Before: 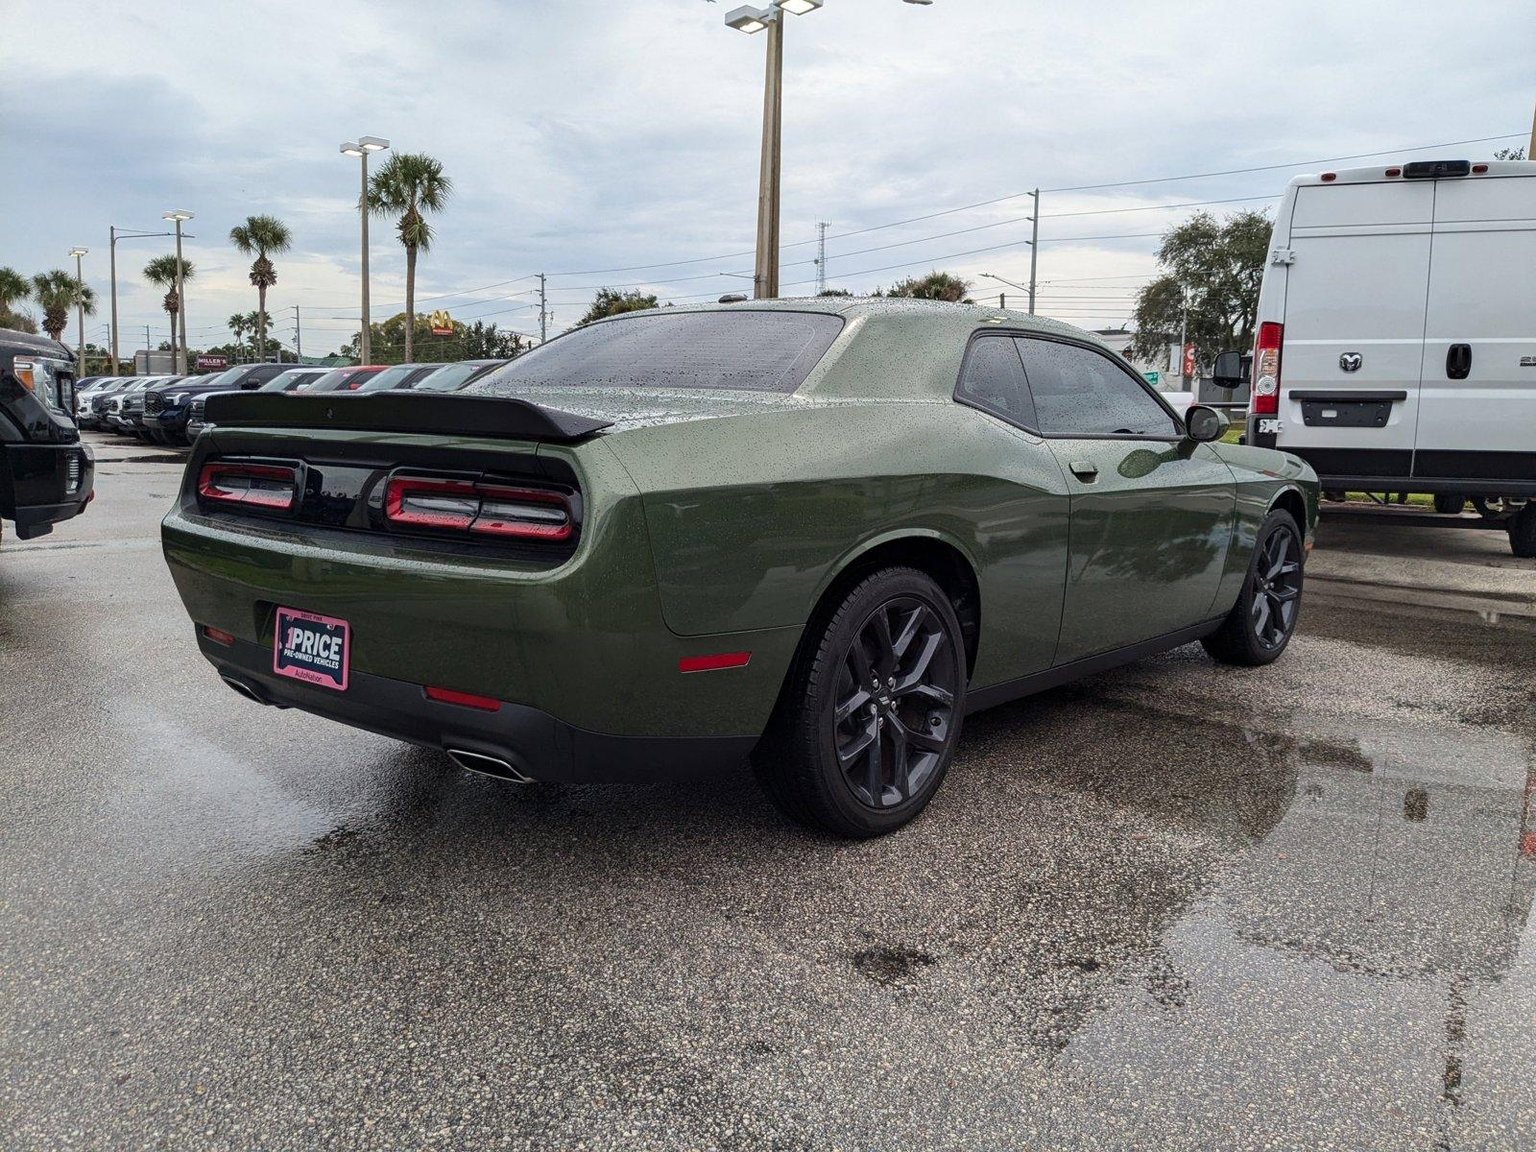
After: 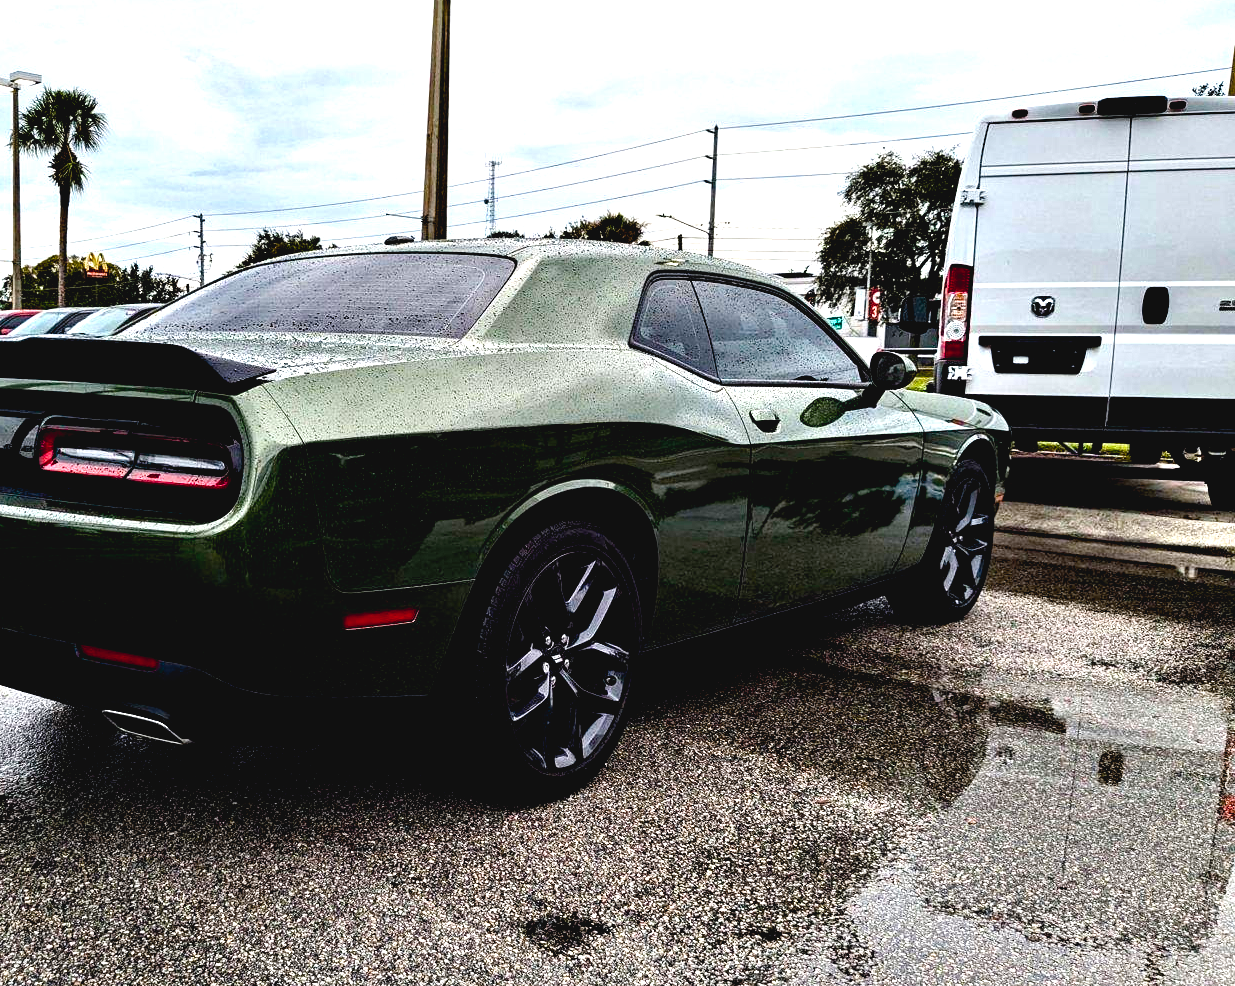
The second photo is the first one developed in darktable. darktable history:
exposure: black level correction 0.025, exposure 0.183 EV, compensate exposure bias true, compensate highlight preservation false
crop: left 22.765%, top 5.924%, bottom 11.874%
haze removal: compatibility mode true
tone equalizer: -8 EV -0.72 EV, -7 EV -0.692 EV, -6 EV -0.576 EV, -5 EV -0.365 EV, -3 EV 0.372 EV, -2 EV 0.6 EV, -1 EV 0.694 EV, +0 EV 0.763 EV, edges refinement/feathering 500, mask exposure compensation -1.57 EV, preserve details no
color balance rgb: shadows lift › chroma 0.66%, shadows lift › hue 111.05°, linear chroma grading › global chroma 14.941%, perceptual saturation grading › global saturation 9.5%, perceptual saturation grading › highlights -13.75%, perceptual saturation grading › mid-tones 14.879%, perceptual saturation grading › shadows 22.077%
contrast equalizer: y [[0.6 ×6], [0.55 ×6], [0 ×6], [0 ×6], [0 ×6]]
contrast brightness saturation: contrast -0.096, saturation -0.102
